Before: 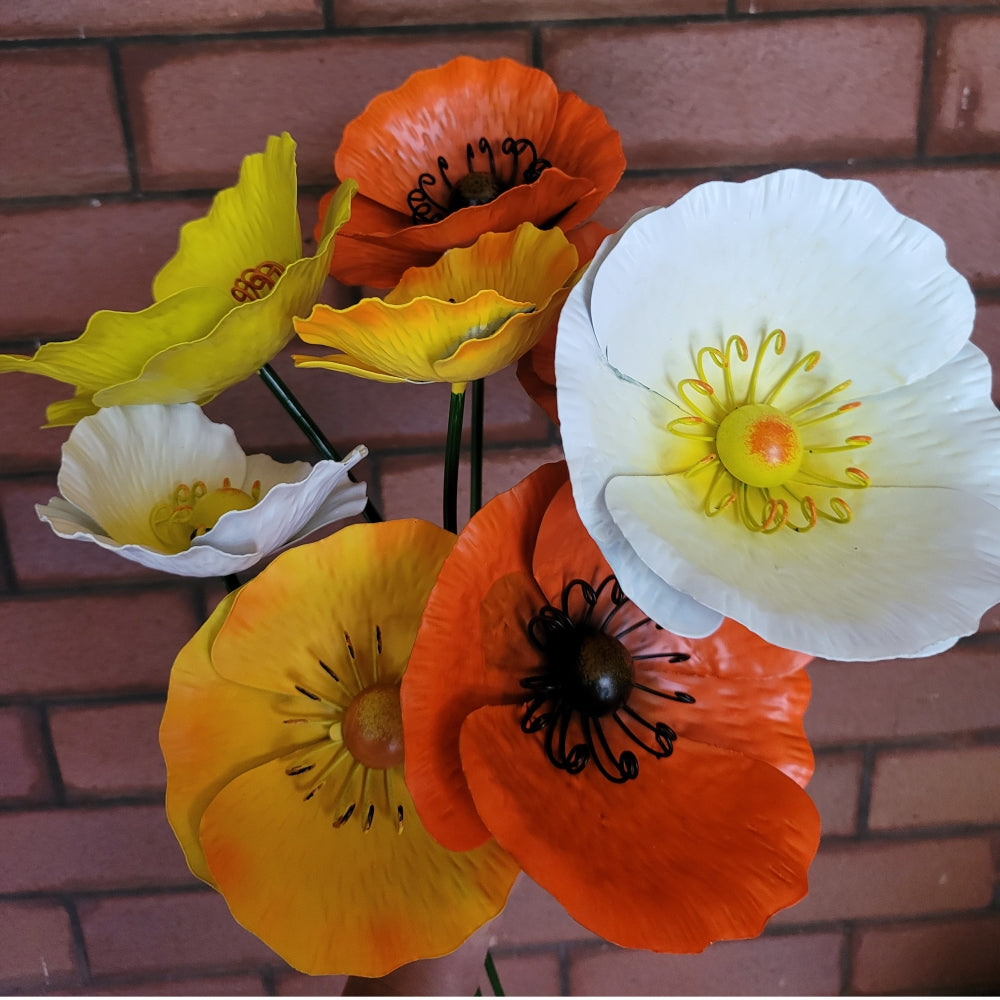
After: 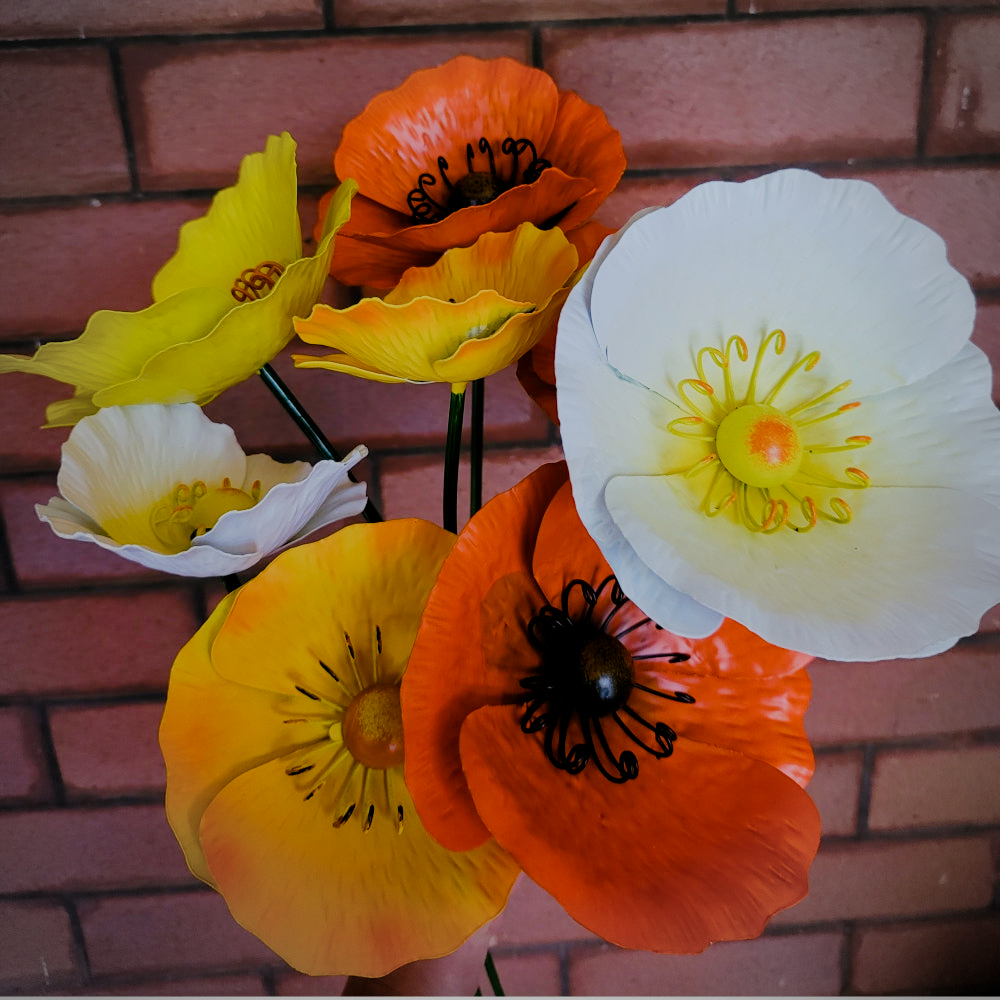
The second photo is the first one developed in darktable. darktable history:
exposure: exposure -0.154 EV, compensate exposure bias true, compensate highlight preservation false
color balance rgb: linear chroma grading › global chroma 15.303%, perceptual saturation grading › global saturation 20%, perceptual saturation grading › highlights -50.405%, perceptual saturation grading › shadows 30.938%, perceptual brilliance grading › mid-tones 9.869%, perceptual brilliance grading › shadows 15.352%, global vibrance 20%
filmic rgb: black relative exposure -7.65 EV, white relative exposure 4.56 EV, threshold 5.99 EV, hardness 3.61, enable highlight reconstruction true
vignetting: on, module defaults
